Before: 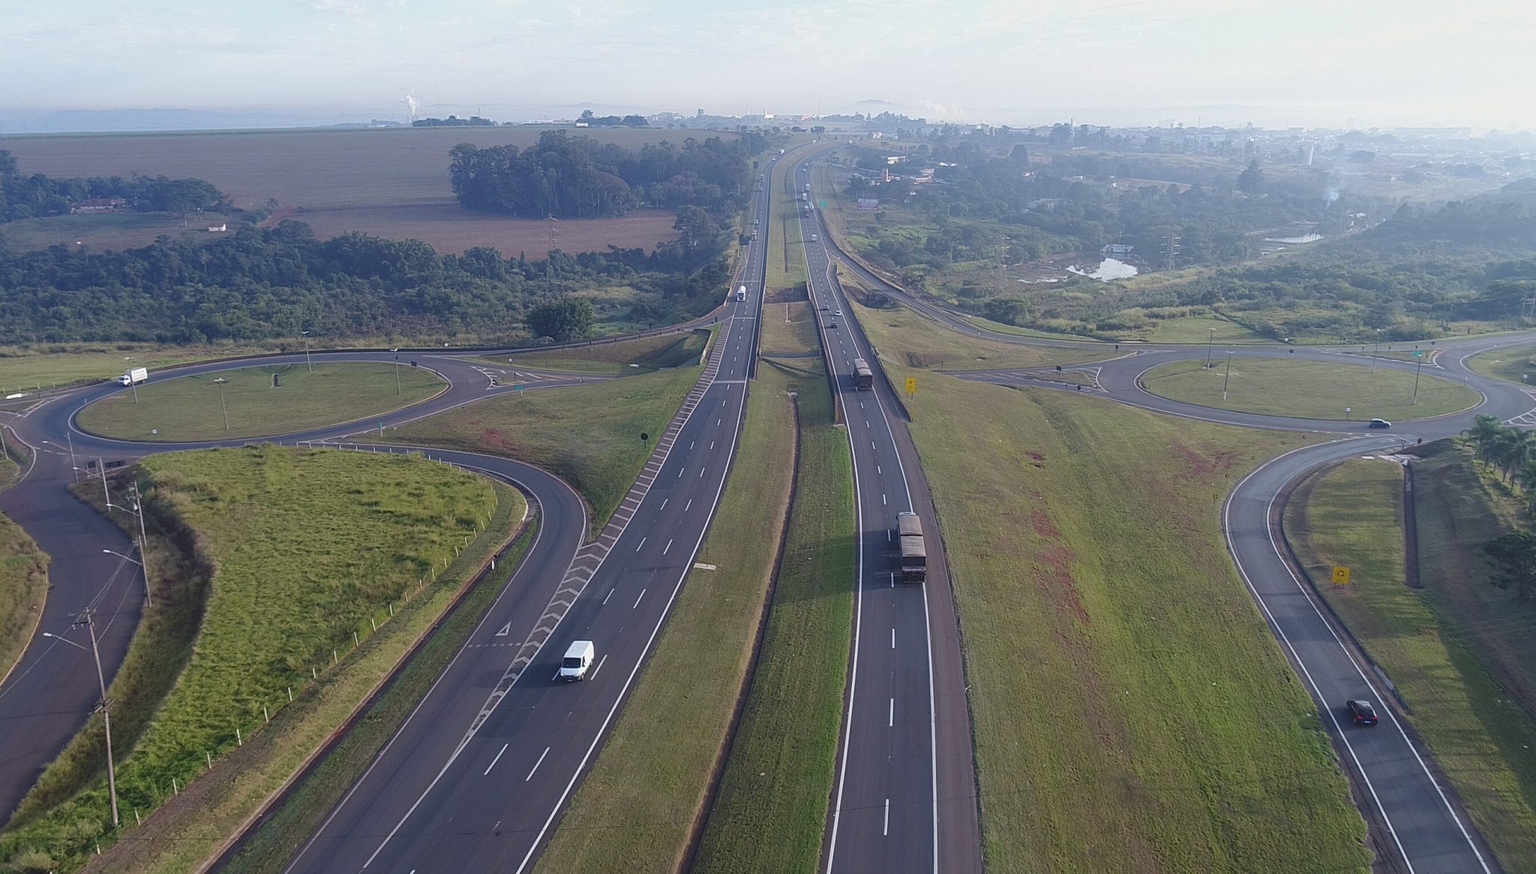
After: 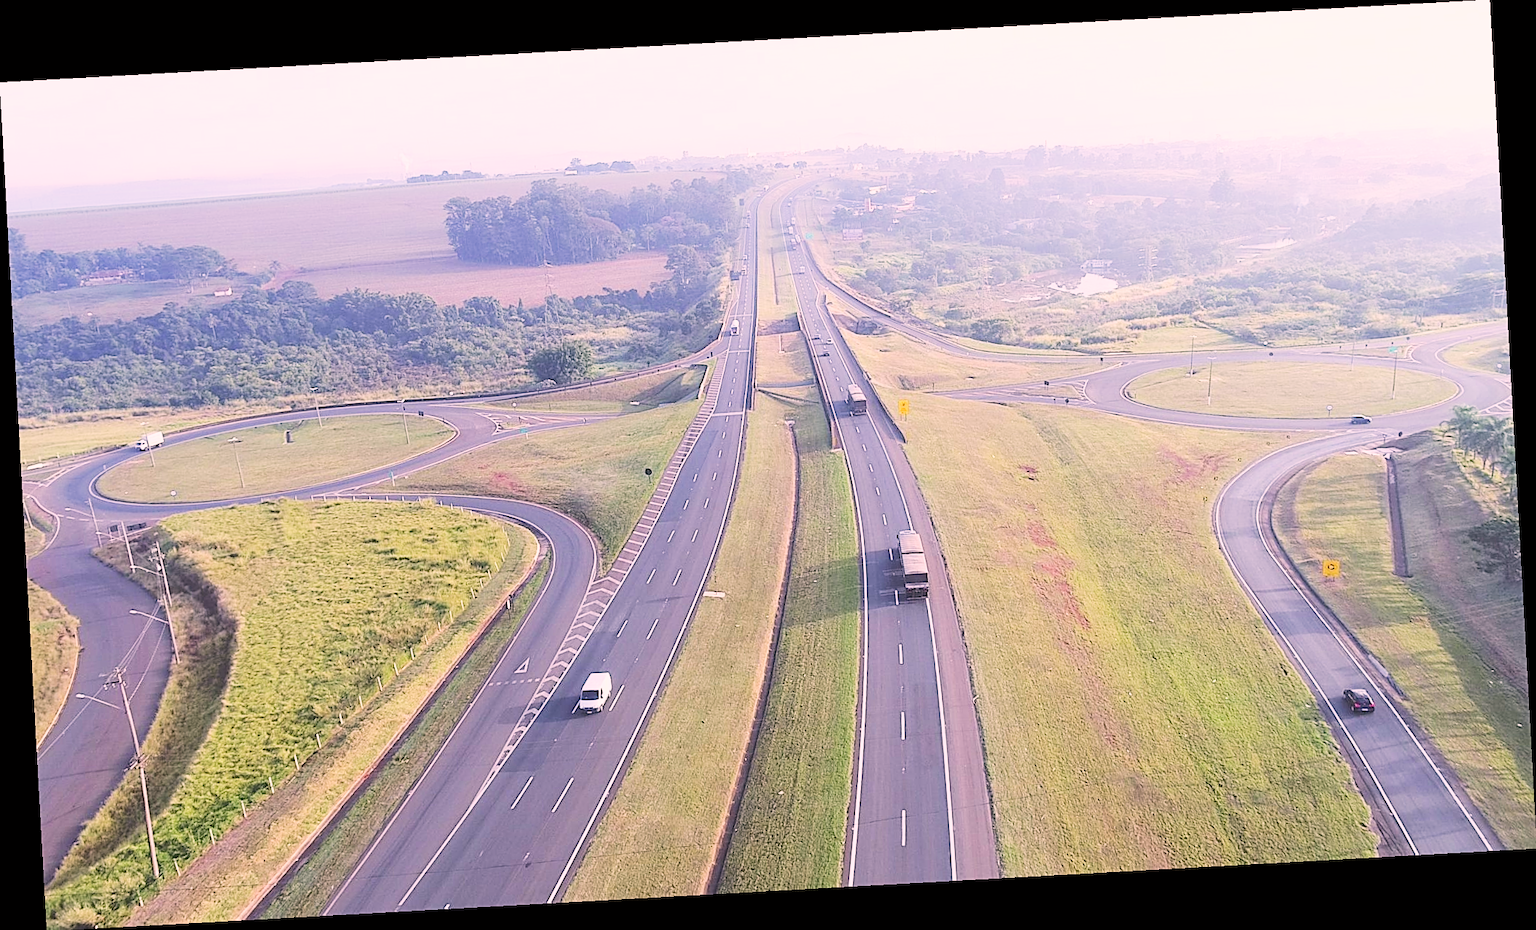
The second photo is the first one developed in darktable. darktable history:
exposure: black level correction 0, exposure 1.9 EV, compensate highlight preservation false
color correction: highlights a* 12.23, highlights b* 5.41
filmic rgb: black relative exposure -7.5 EV, white relative exposure 5 EV, hardness 3.31, contrast 1.3, contrast in shadows safe
rotate and perspective: rotation -3.18°, automatic cropping off
sharpen: on, module defaults
